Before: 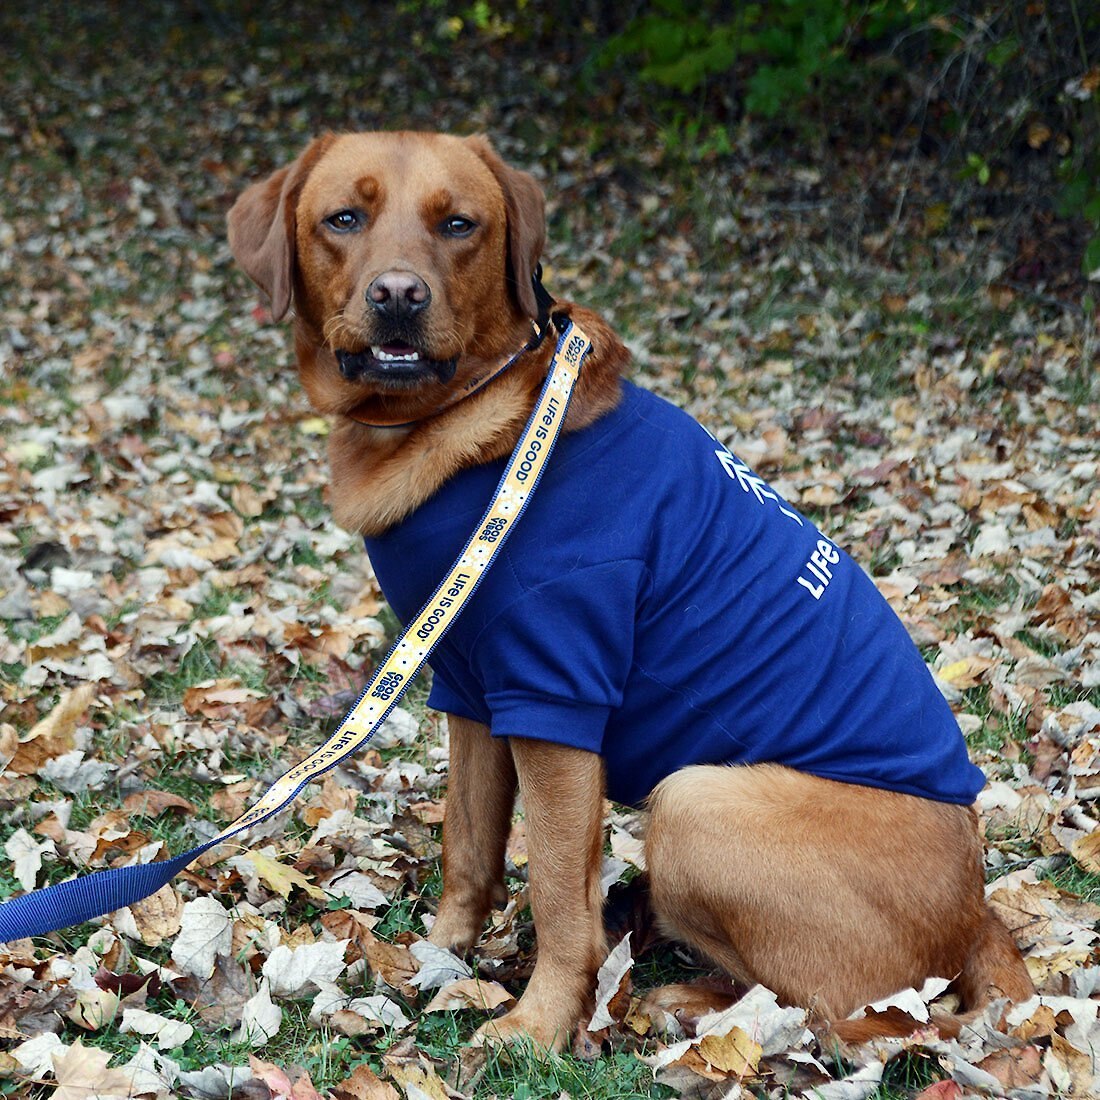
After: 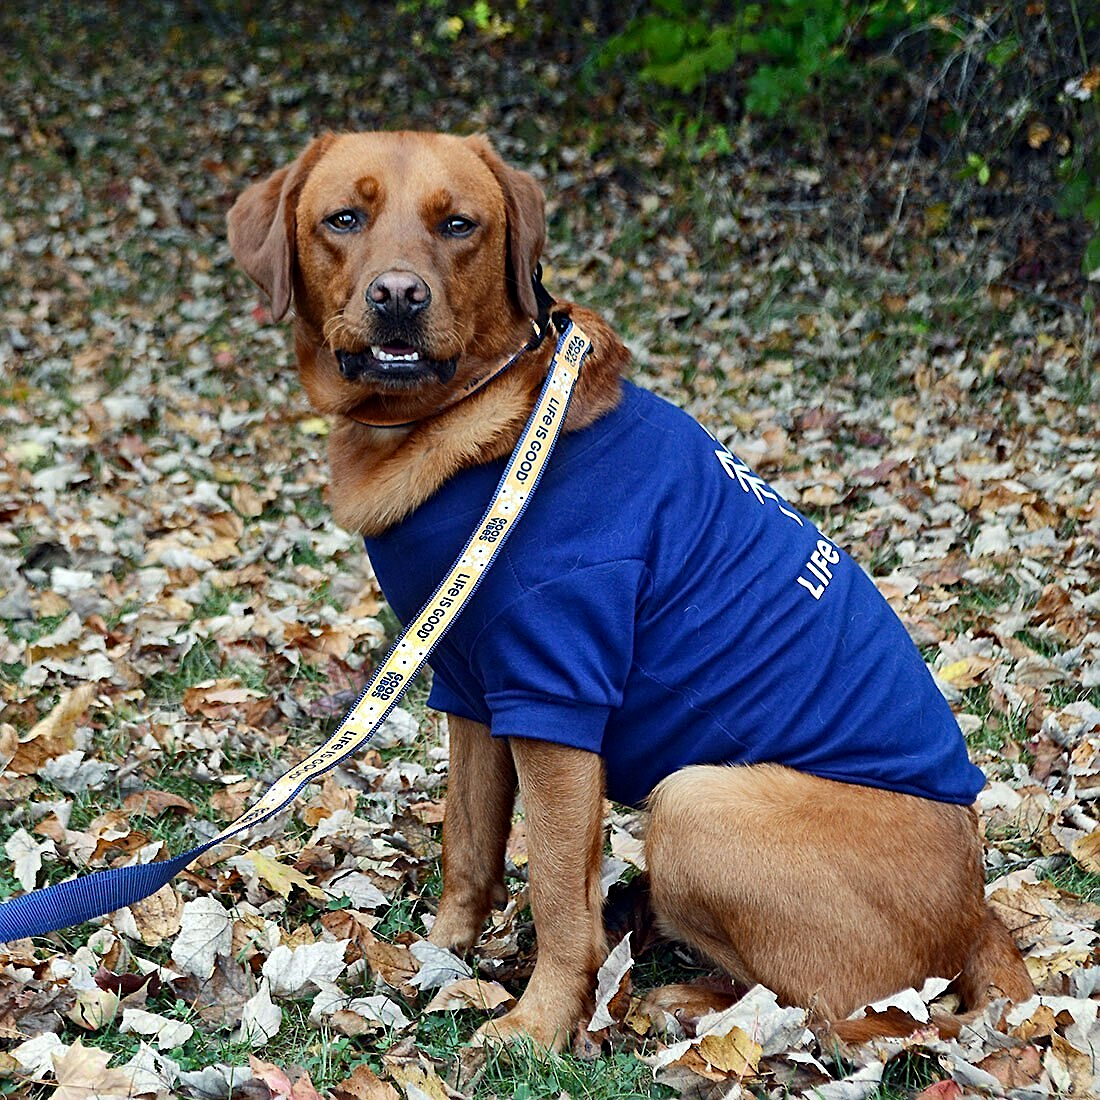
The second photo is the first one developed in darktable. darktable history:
shadows and highlights: soften with gaussian
haze removal: compatibility mode true, adaptive false
sharpen: amount 0.494
